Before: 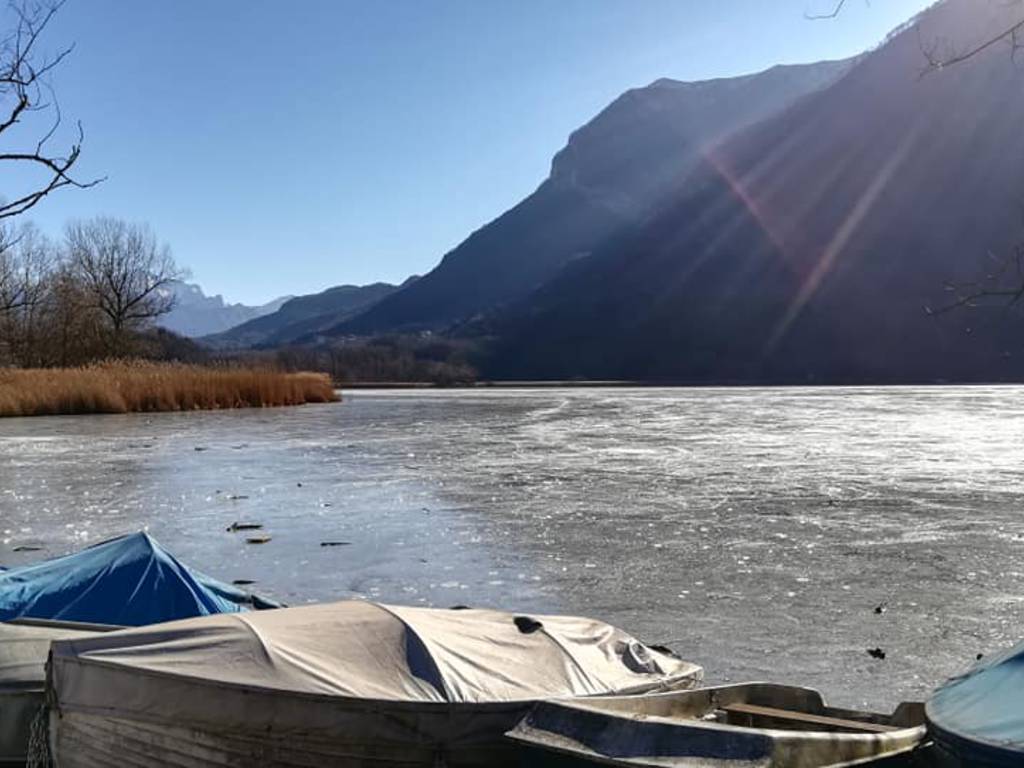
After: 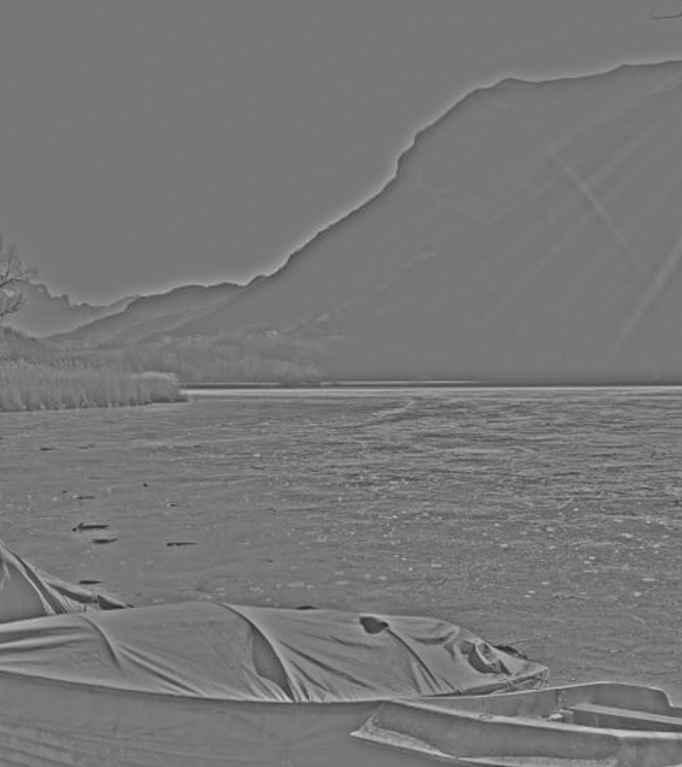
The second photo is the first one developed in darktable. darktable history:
highpass: sharpness 25.84%, contrast boost 14.94%
crop and rotate: left 15.055%, right 18.278%
